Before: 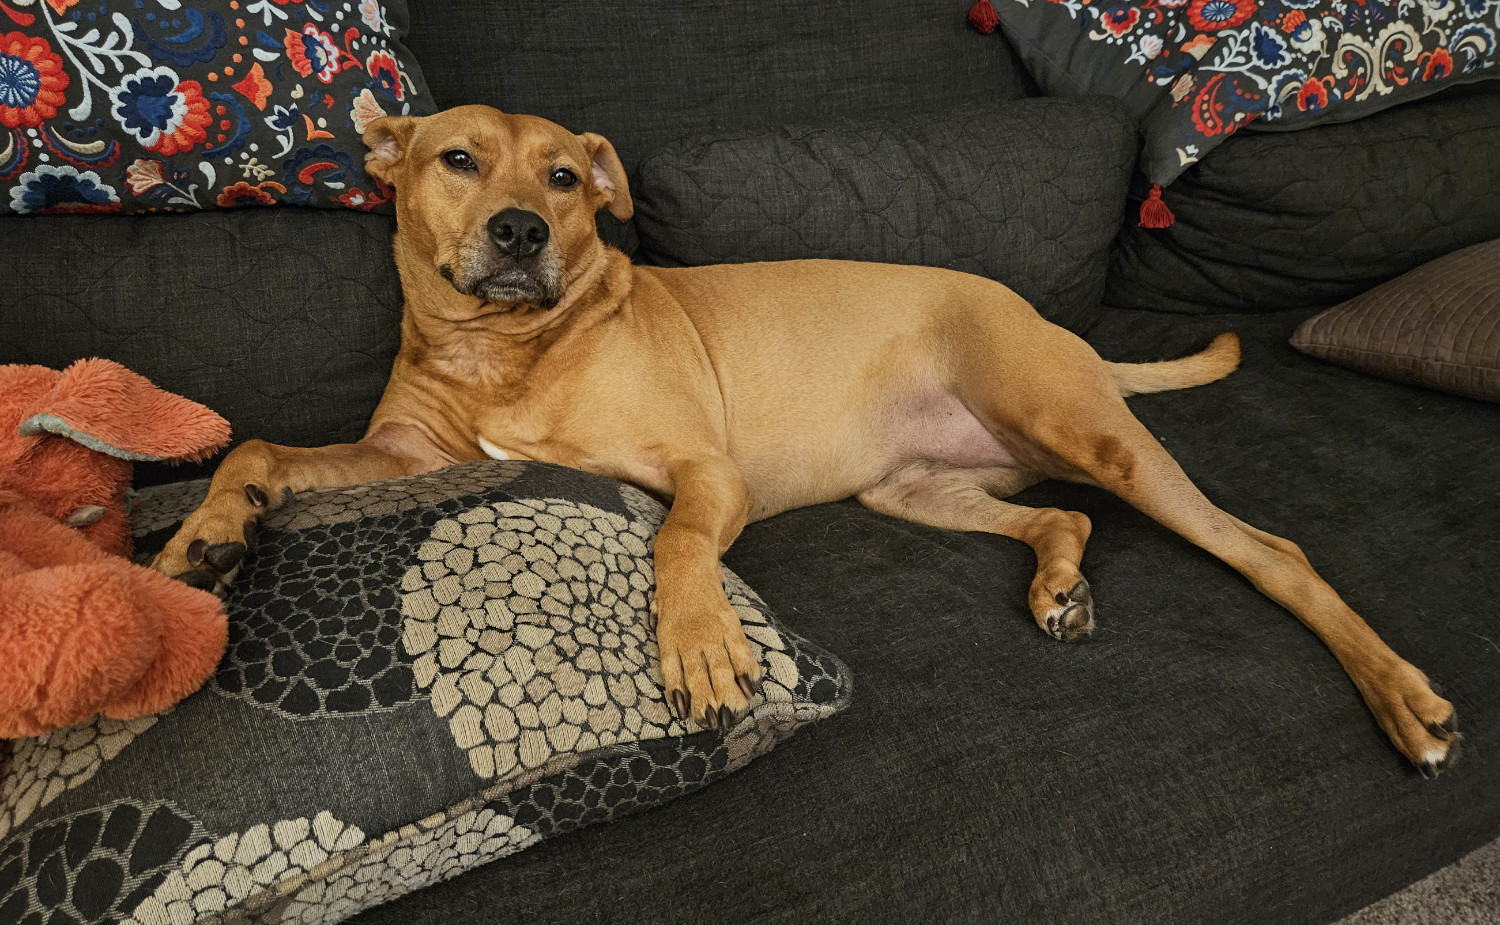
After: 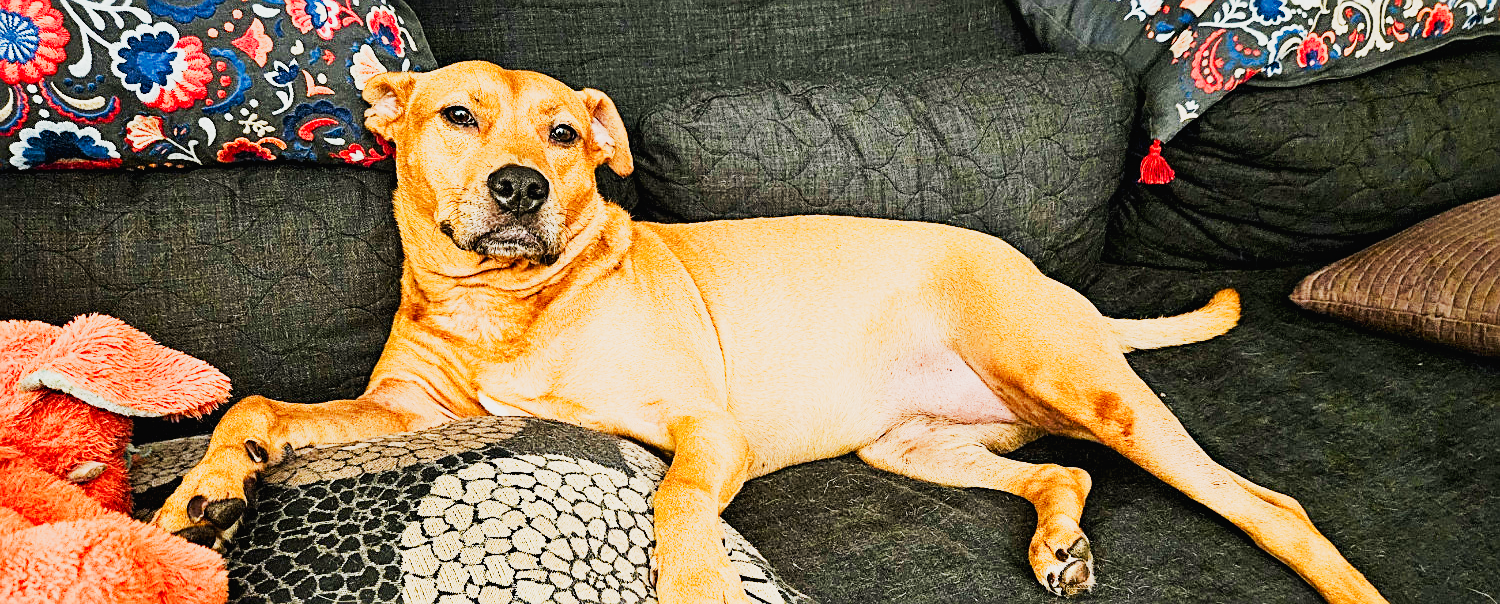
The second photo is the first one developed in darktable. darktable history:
crop and rotate: top 4.83%, bottom 29.794%
exposure: exposure 2.059 EV, compensate exposure bias true, compensate highlight preservation false
filmic rgb: black relative exposure -7.36 EV, white relative exposure 5.08 EV, hardness 3.21
tone curve: curves: ch0 [(0, 0.015) (0.037, 0.022) (0.131, 0.116) (0.316, 0.345) (0.49, 0.615) (0.677, 0.82) (0.813, 0.891) (1, 0.955)]; ch1 [(0, 0) (0.366, 0.367) (0.475, 0.462) (0.494, 0.496) (0.504, 0.497) (0.554, 0.571) (0.618, 0.668) (1, 1)]; ch2 [(0, 0) (0.333, 0.346) (0.375, 0.375) (0.435, 0.424) (0.476, 0.492) (0.502, 0.499) (0.525, 0.522) (0.558, 0.575) (0.614, 0.656) (1, 1)], preserve colors none
haze removal: adaptive false
sharpen: on, module defaults
contrast brightness saturation: contrast 0.069, brightness -0.129, saturation 0.055
